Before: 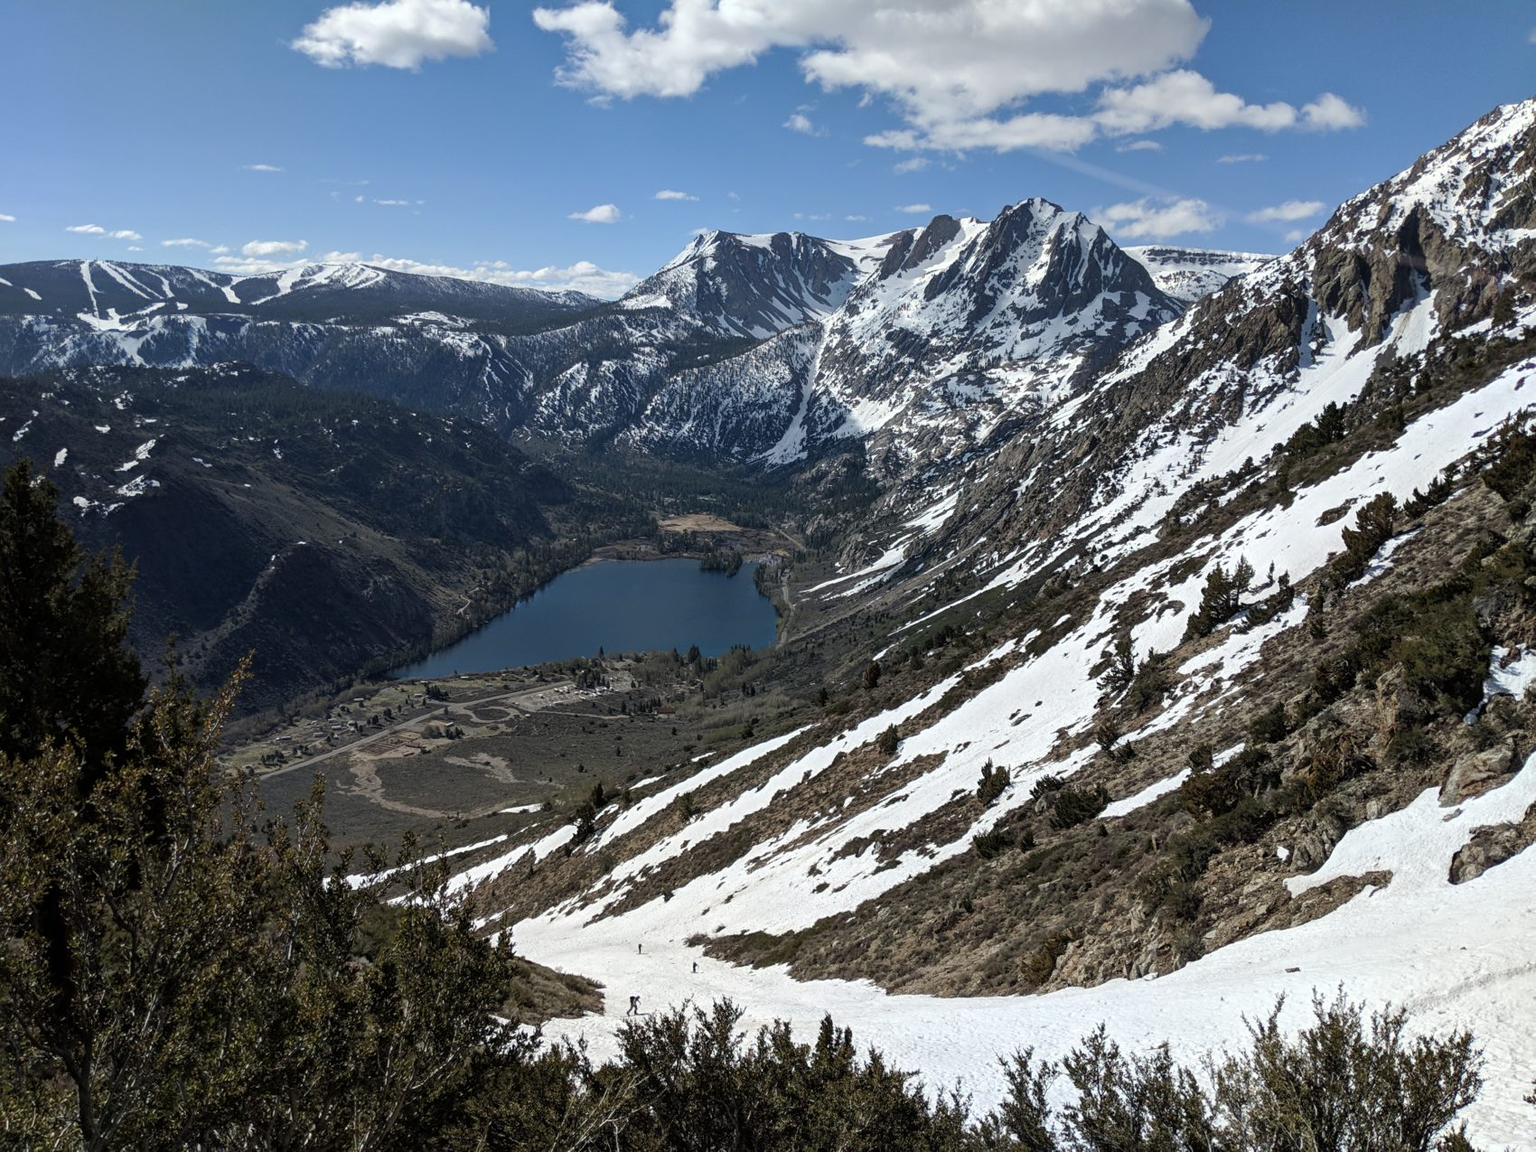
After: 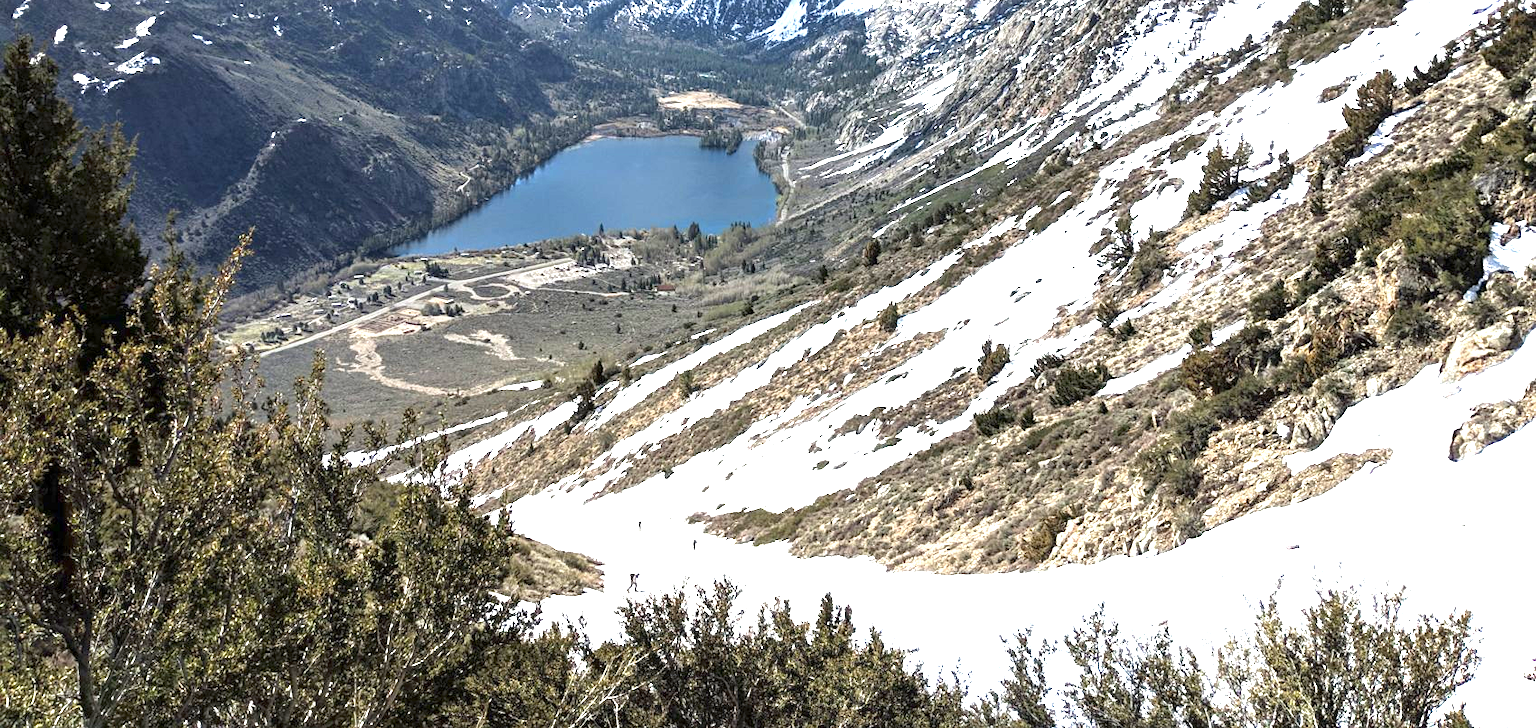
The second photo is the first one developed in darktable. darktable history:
crop and rotate: top 36.783%
exposure: exposure 2.245 EV, compensate highlight preservation false
